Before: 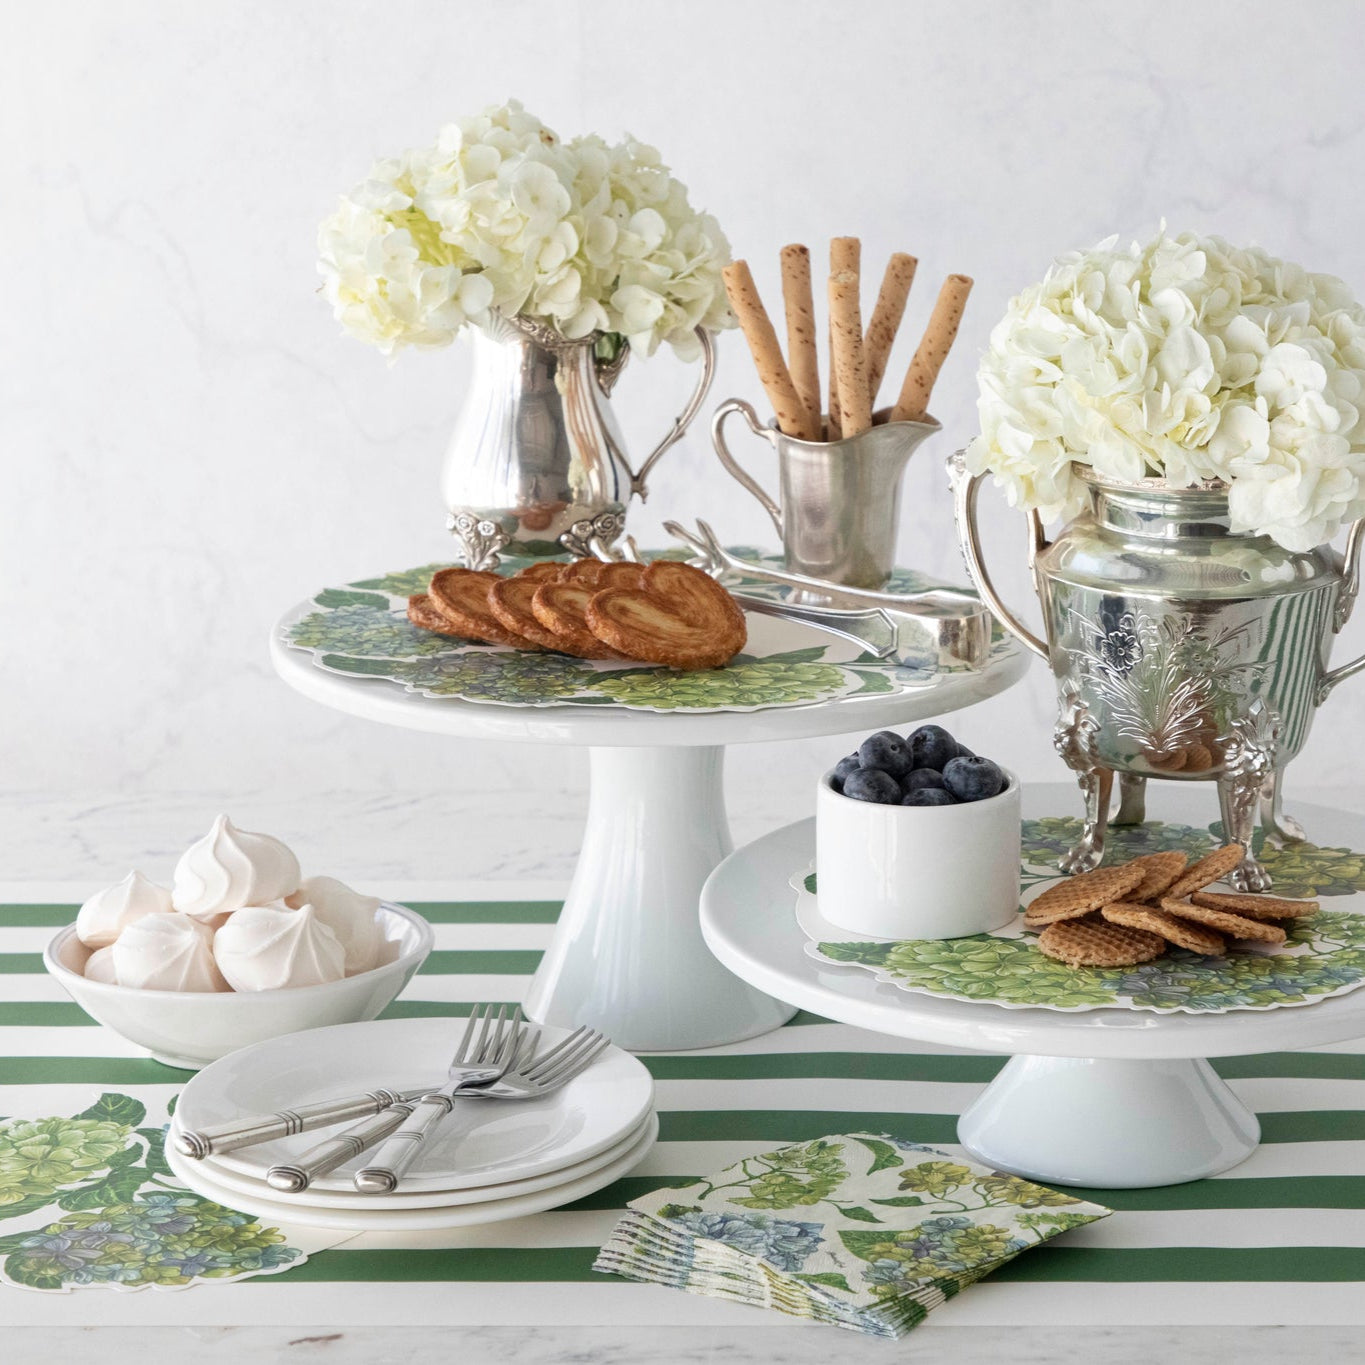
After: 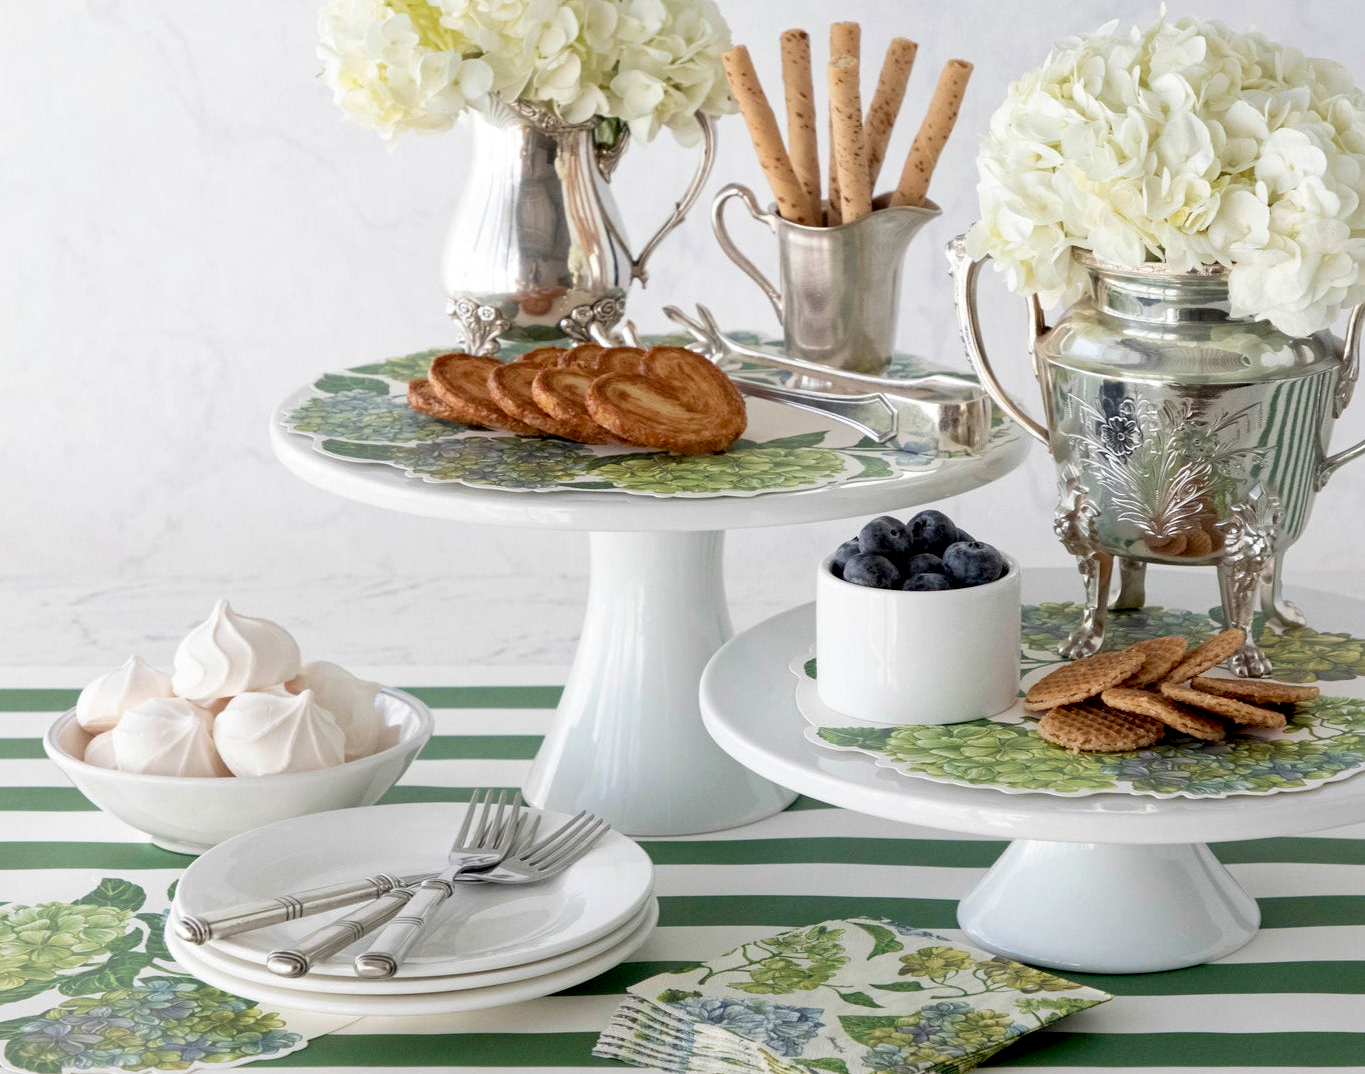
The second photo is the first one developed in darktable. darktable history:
crop and rotate: top 15.774%, bottom 5.506%
exposure: black level correction 0.012, compensate highlight preservation false
